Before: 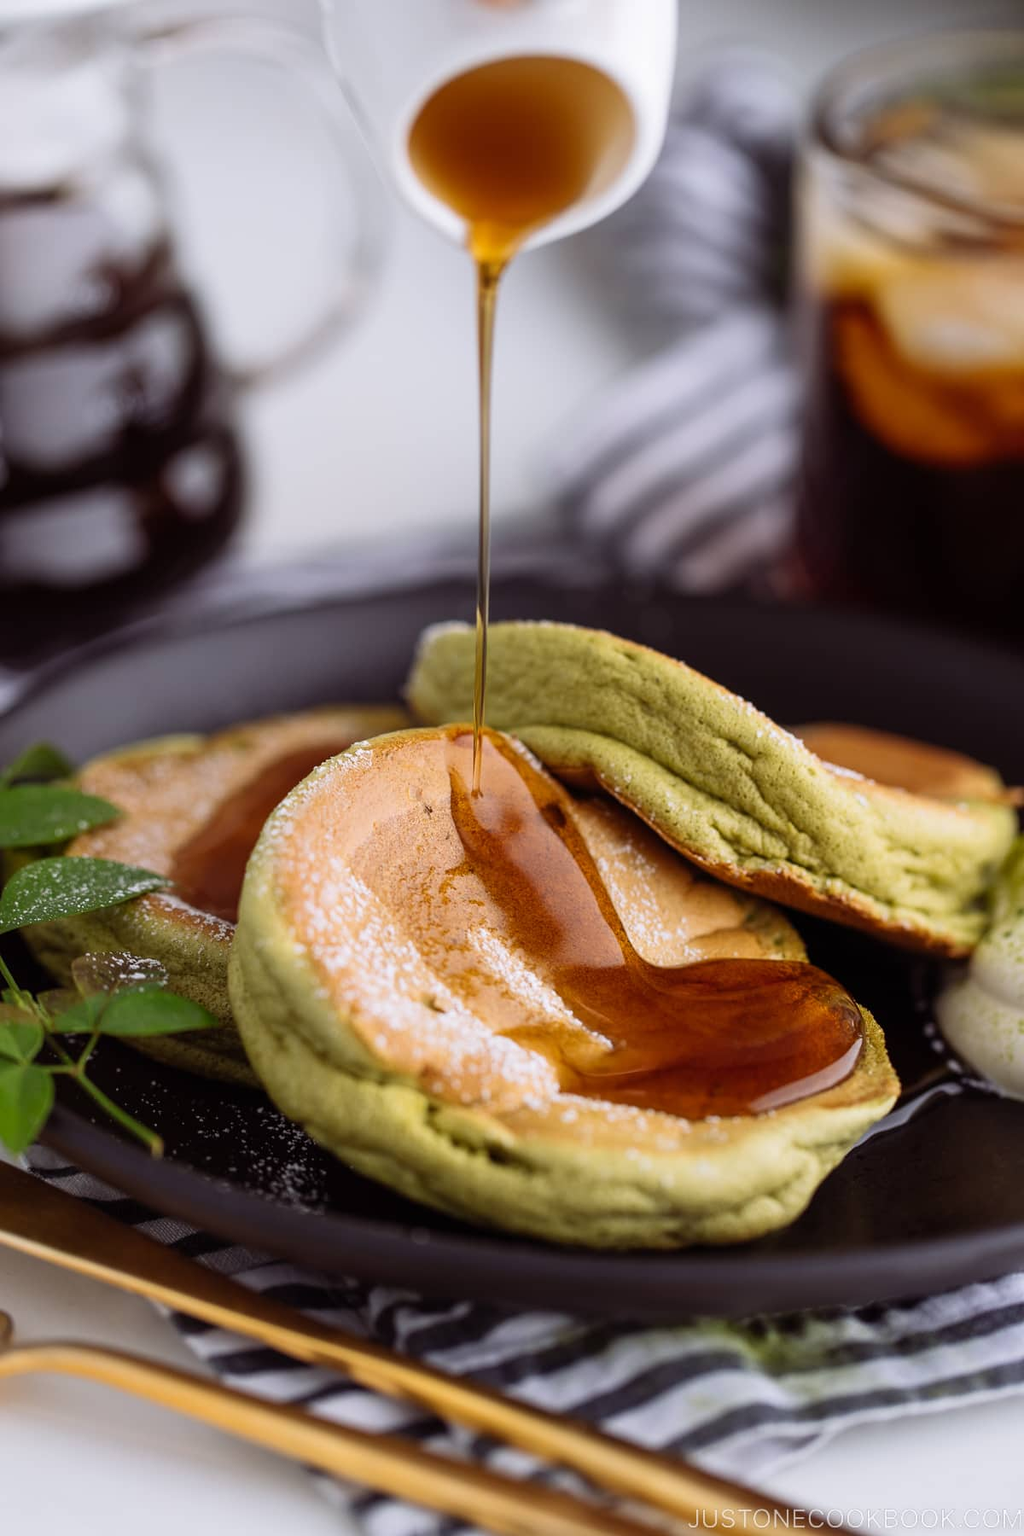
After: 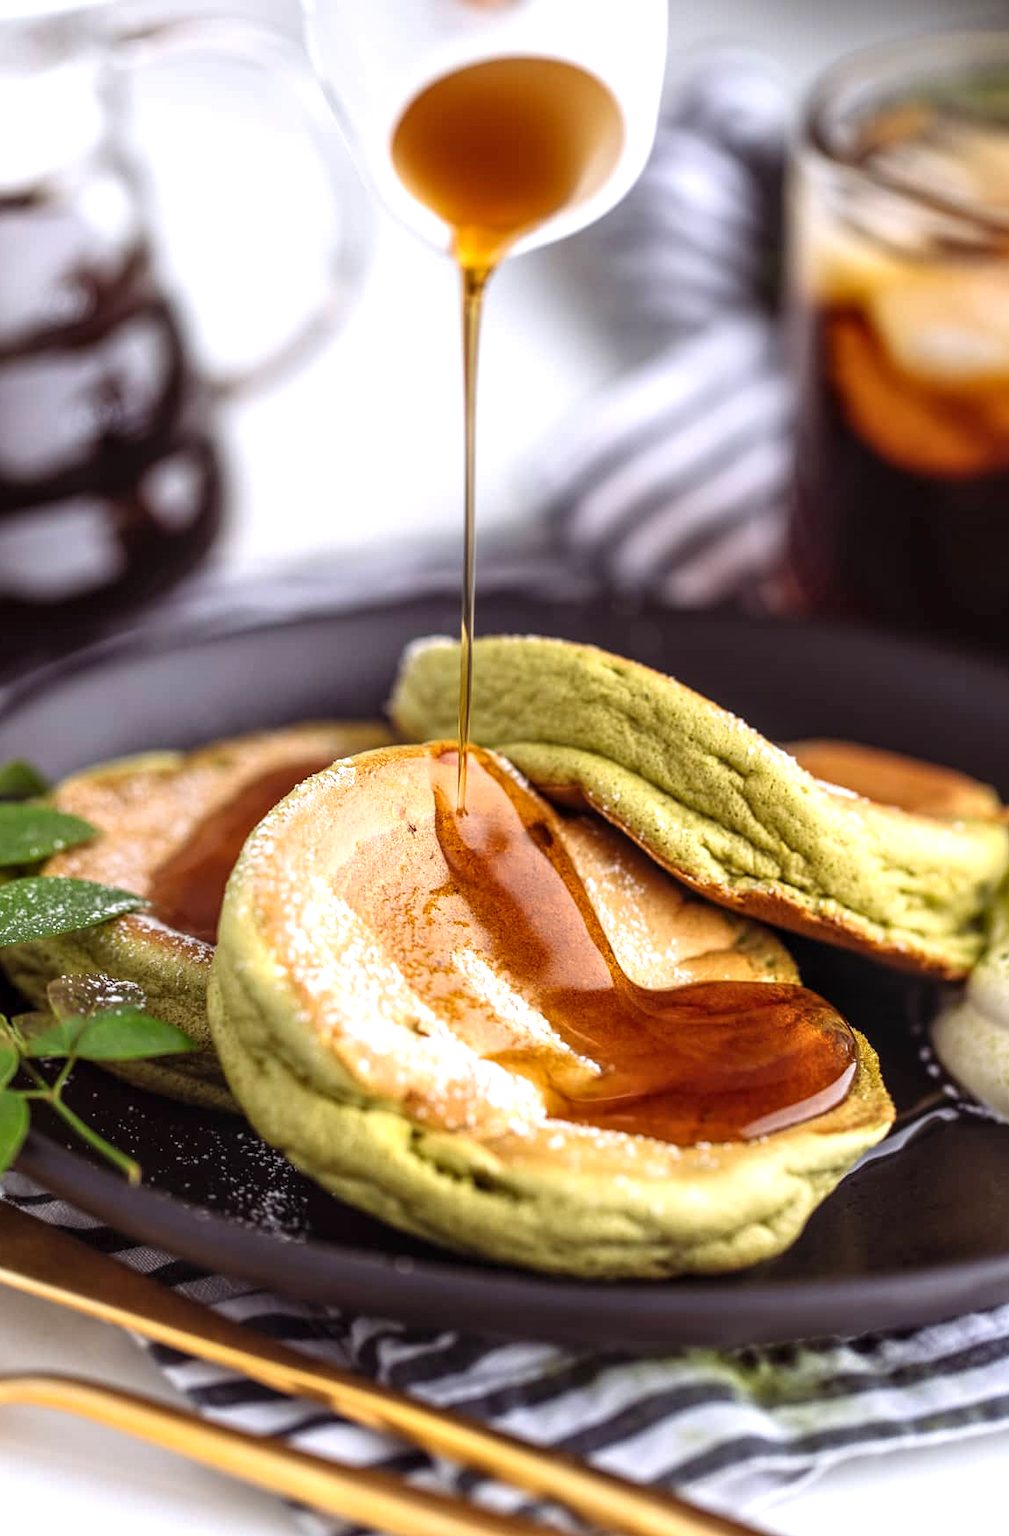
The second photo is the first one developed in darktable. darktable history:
exposure: black level correction 0, exposure 0.7 EV, compensate exposure bias true, compensate highlight preservation false
crop and rotate: left 2.536%, right 1.107%, bottom 2.246%
local contrast: on, module defaults
